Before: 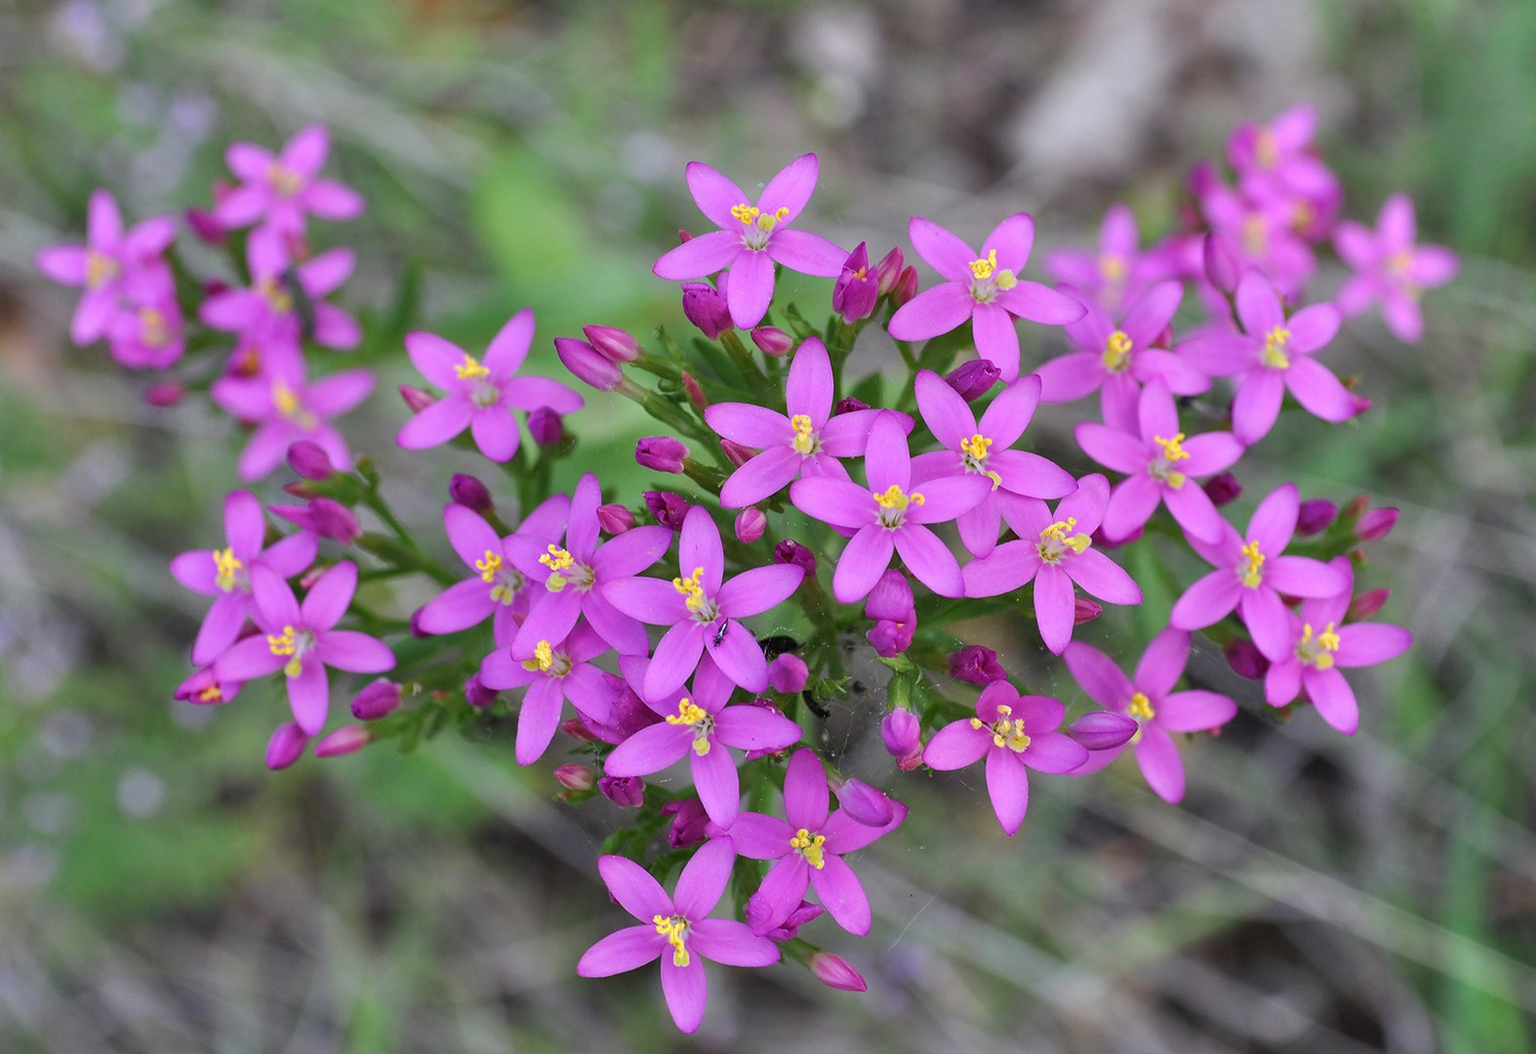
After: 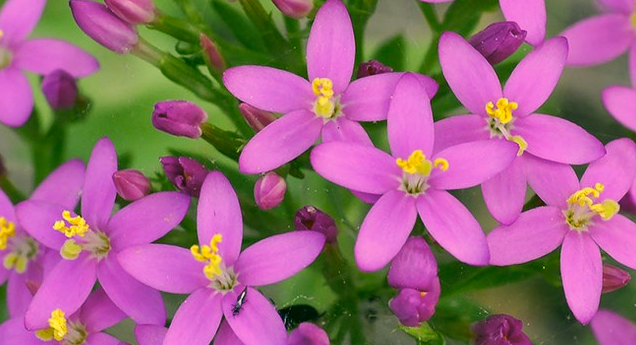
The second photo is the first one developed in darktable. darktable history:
crop: left 31.751%, top 32.172%, right 27.8%, bottom 35.83%
color correction: highlights a* 5.3, highlights b* 24.26, shadows a* -15.58, shadows b* 4.02
